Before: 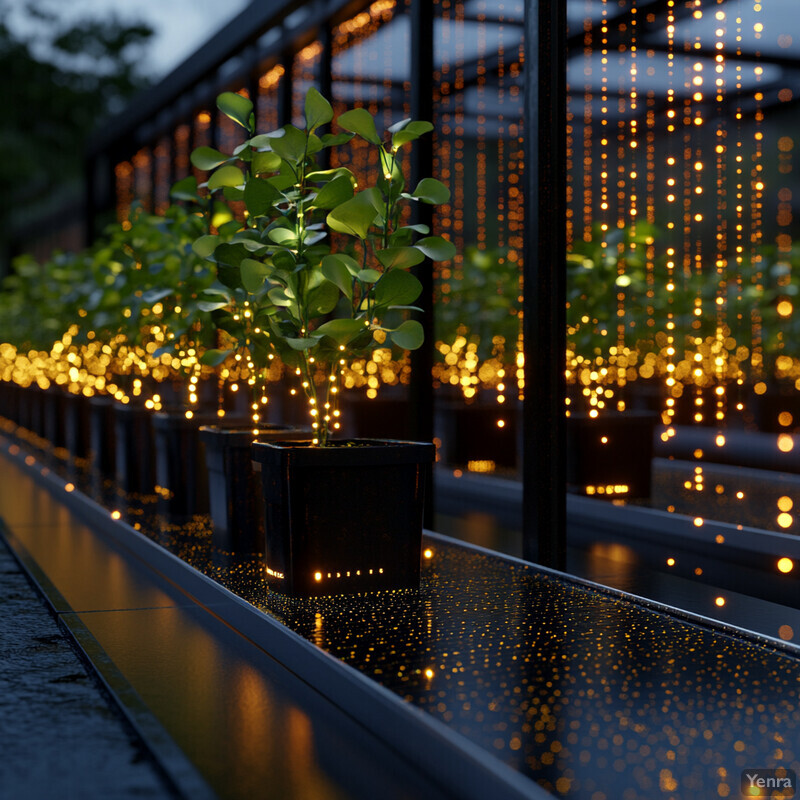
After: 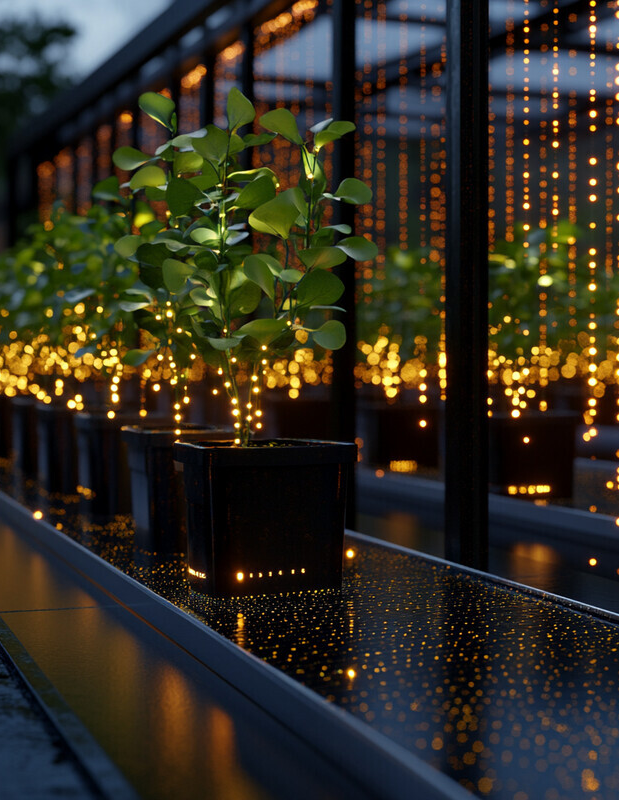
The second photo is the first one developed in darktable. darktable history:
crop: left 9.868%, right 12.652%
